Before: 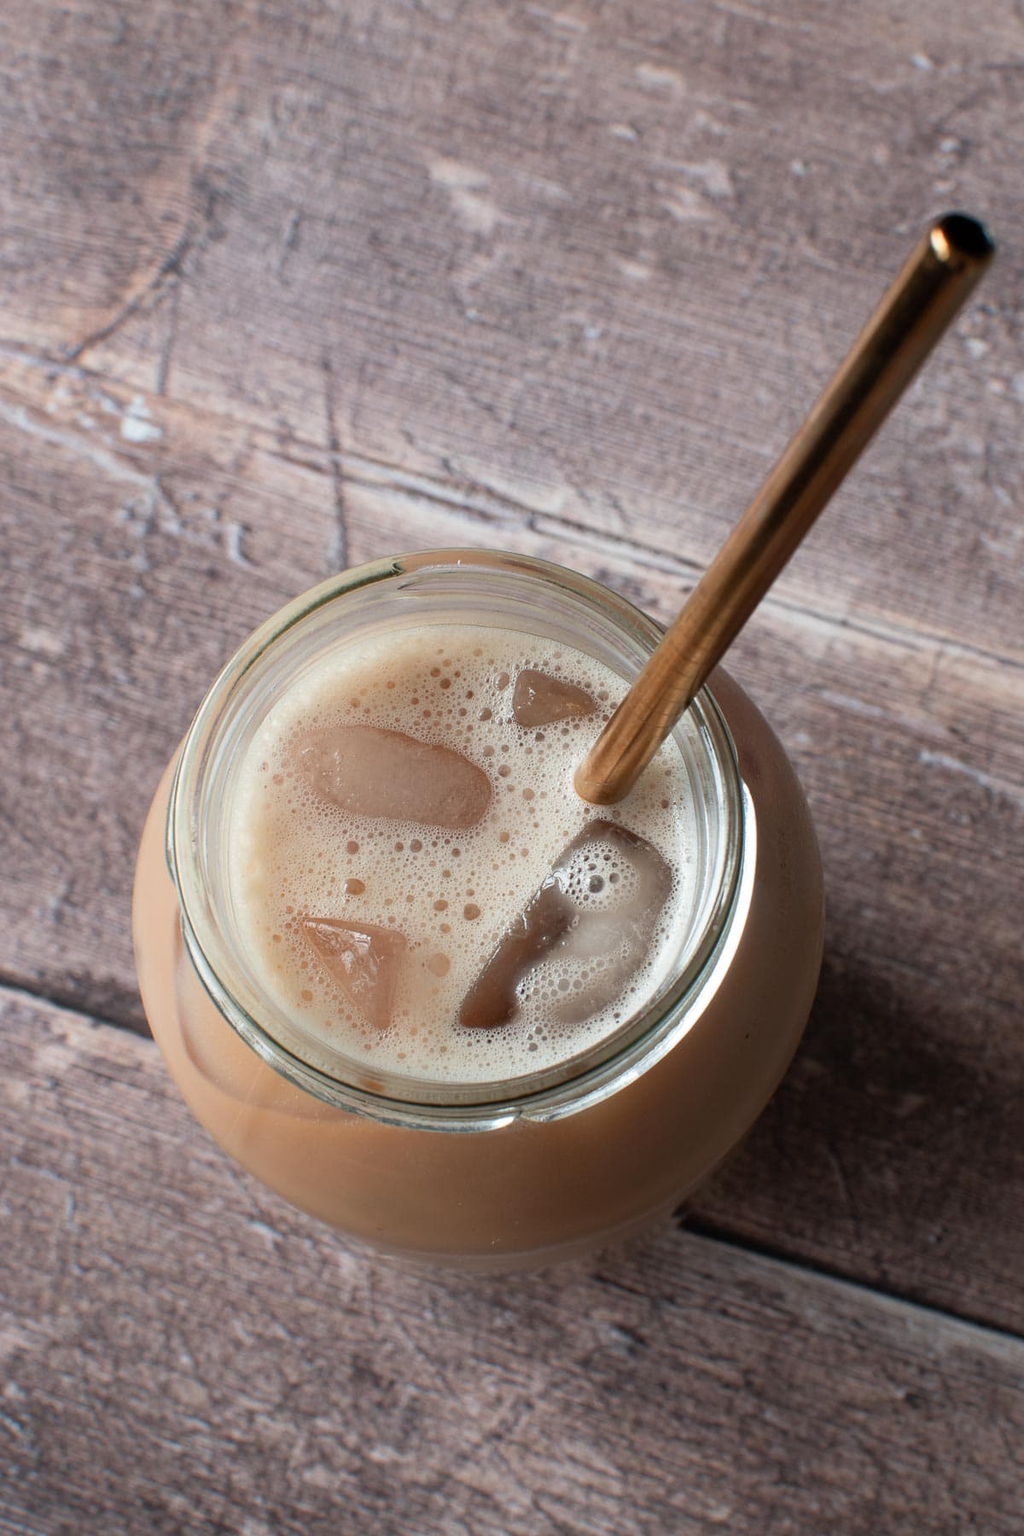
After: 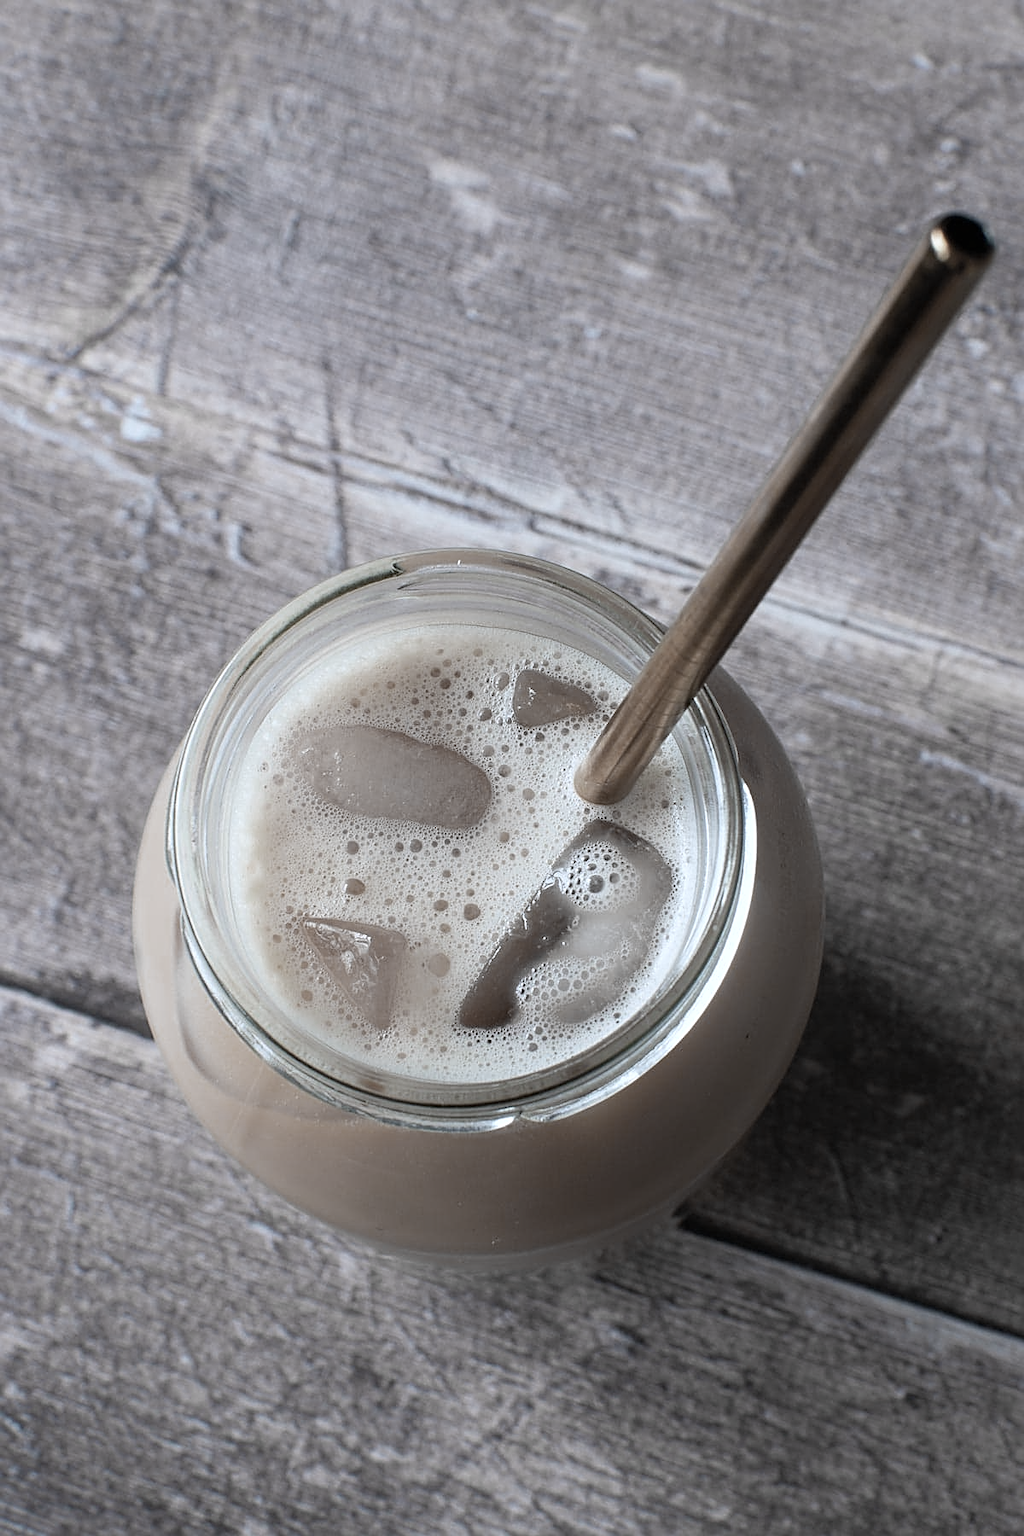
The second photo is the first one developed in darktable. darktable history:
color zones: curves: ch0 [(0, 0.487) (0.241, 0.395) (0.434, 0.373) (0.658, 0.412) (0.838, 0.487)]; ch1 [(0, 0) (0.053, 0.053) (0.211, 0.202) (0.579, 0.259) (0.781, 0.241)]
bloom: size 15%, threshold 97%, strength 7%
white balance: red 0.924, blue 1.095
exposure: exposure 0.191 EV, compensate highlight preservation false
sharpen: on, module defaults
